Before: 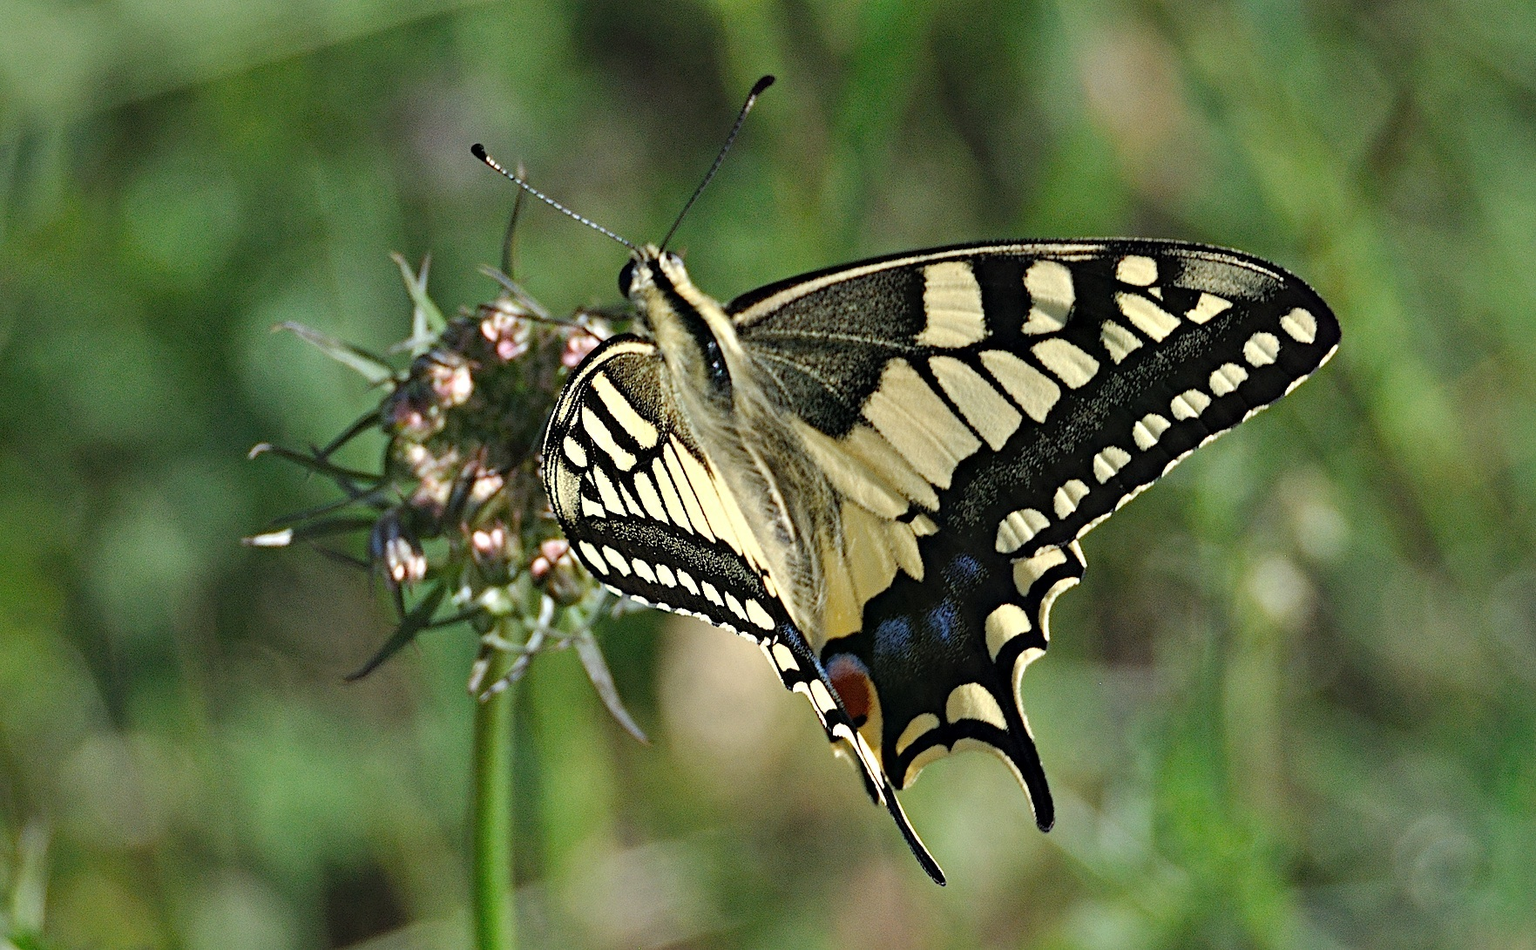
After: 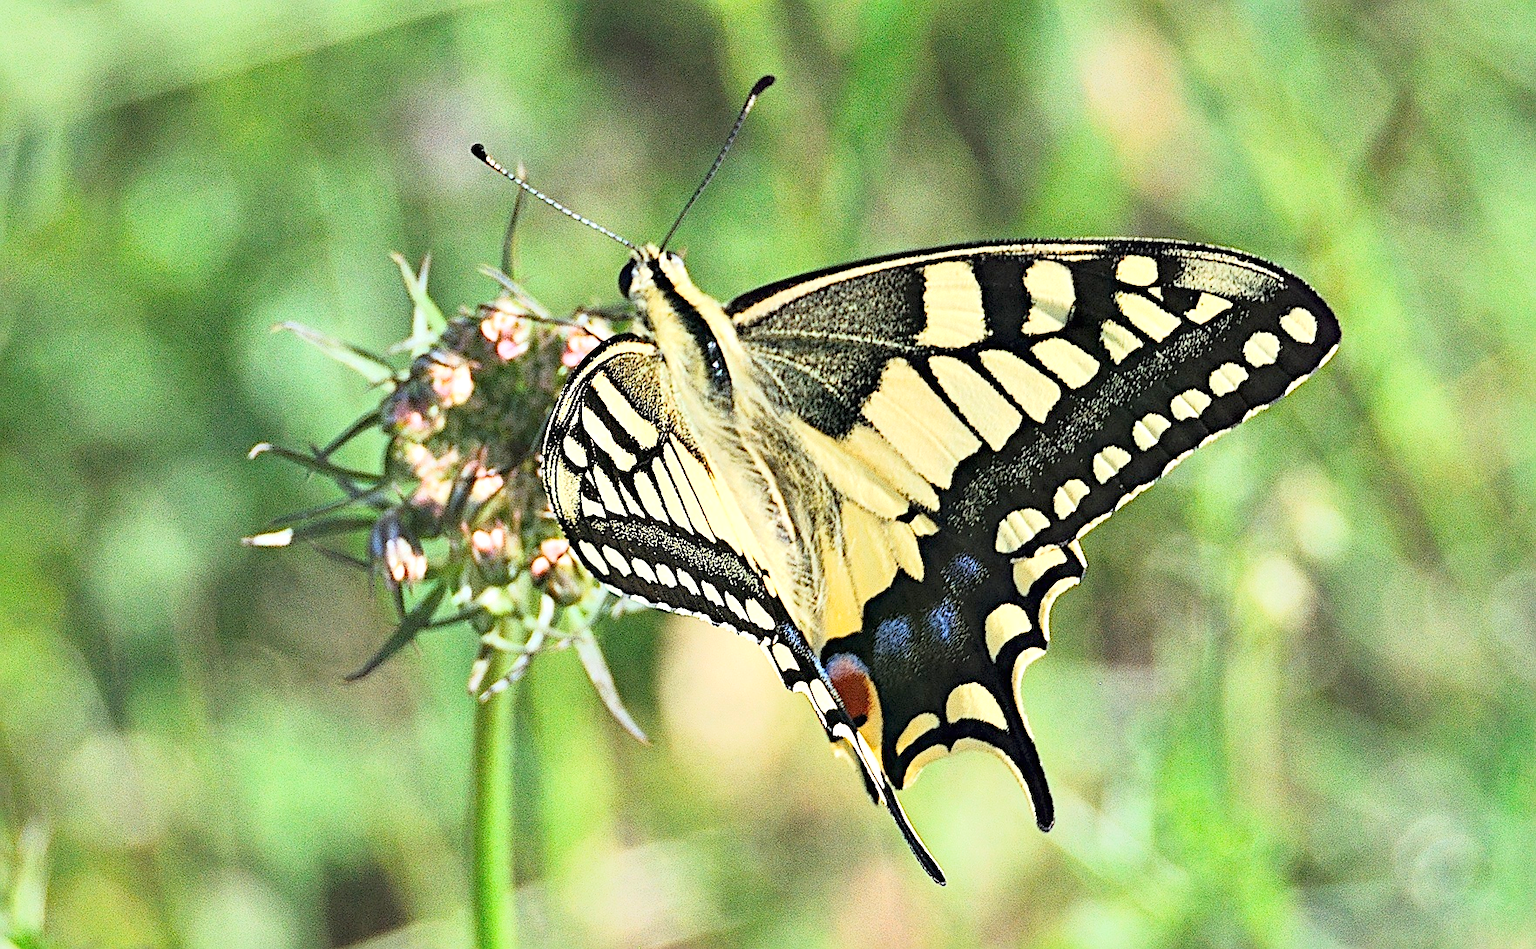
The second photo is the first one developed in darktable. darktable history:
exposure: black level correction 0, exposure 1.103 EV, compensate exposure bias true, compensate highlight preservation false
sharpen: on, module defaults
base curve: curves: ch0 [(0, 0) (0.088, 0.125) (0.176, 0.251) (0.354, 0.501) (0.613, 0.749) (1, 0.877)]
